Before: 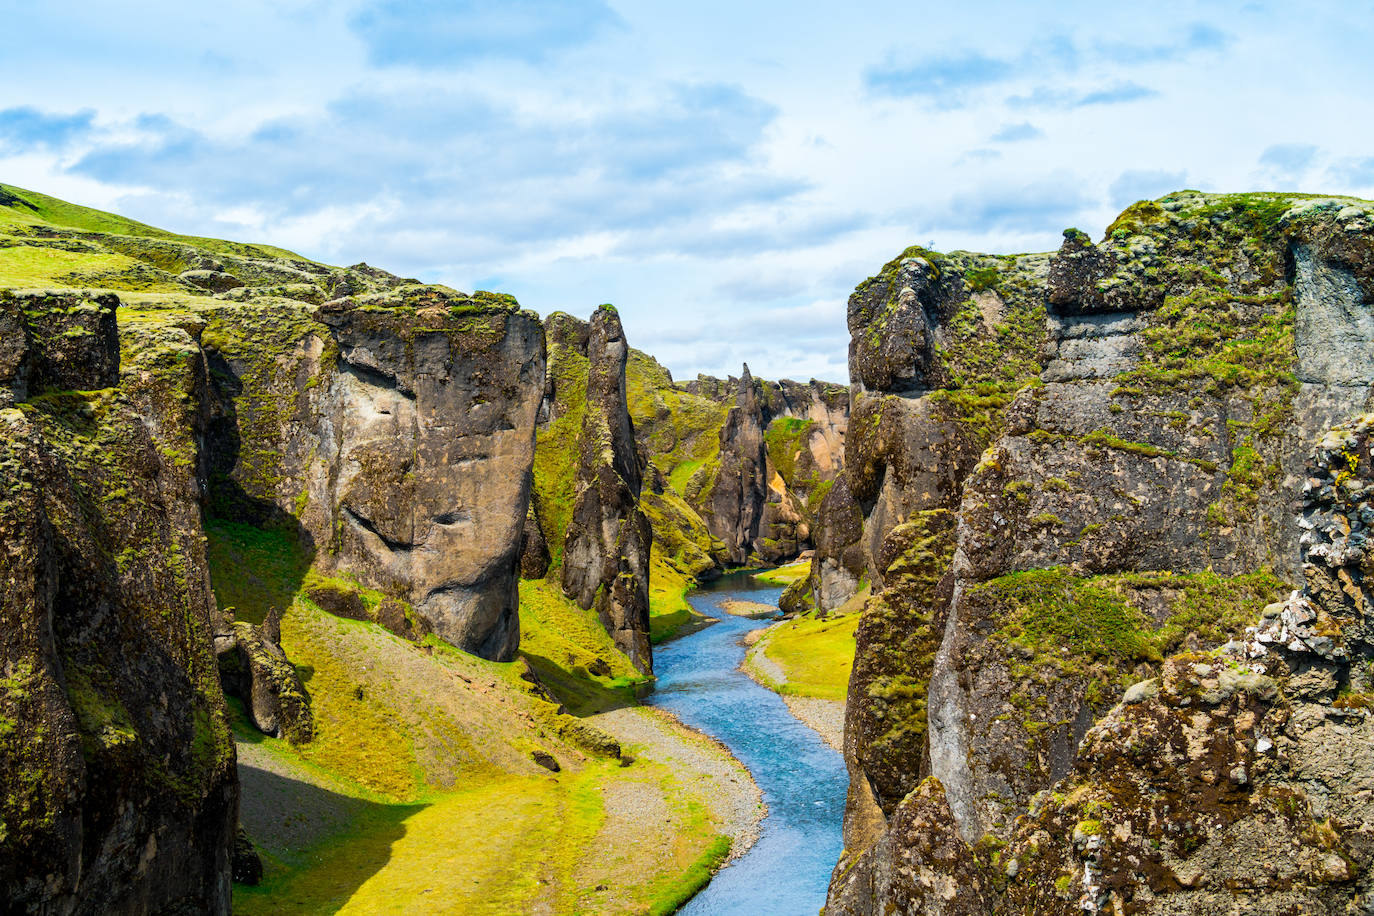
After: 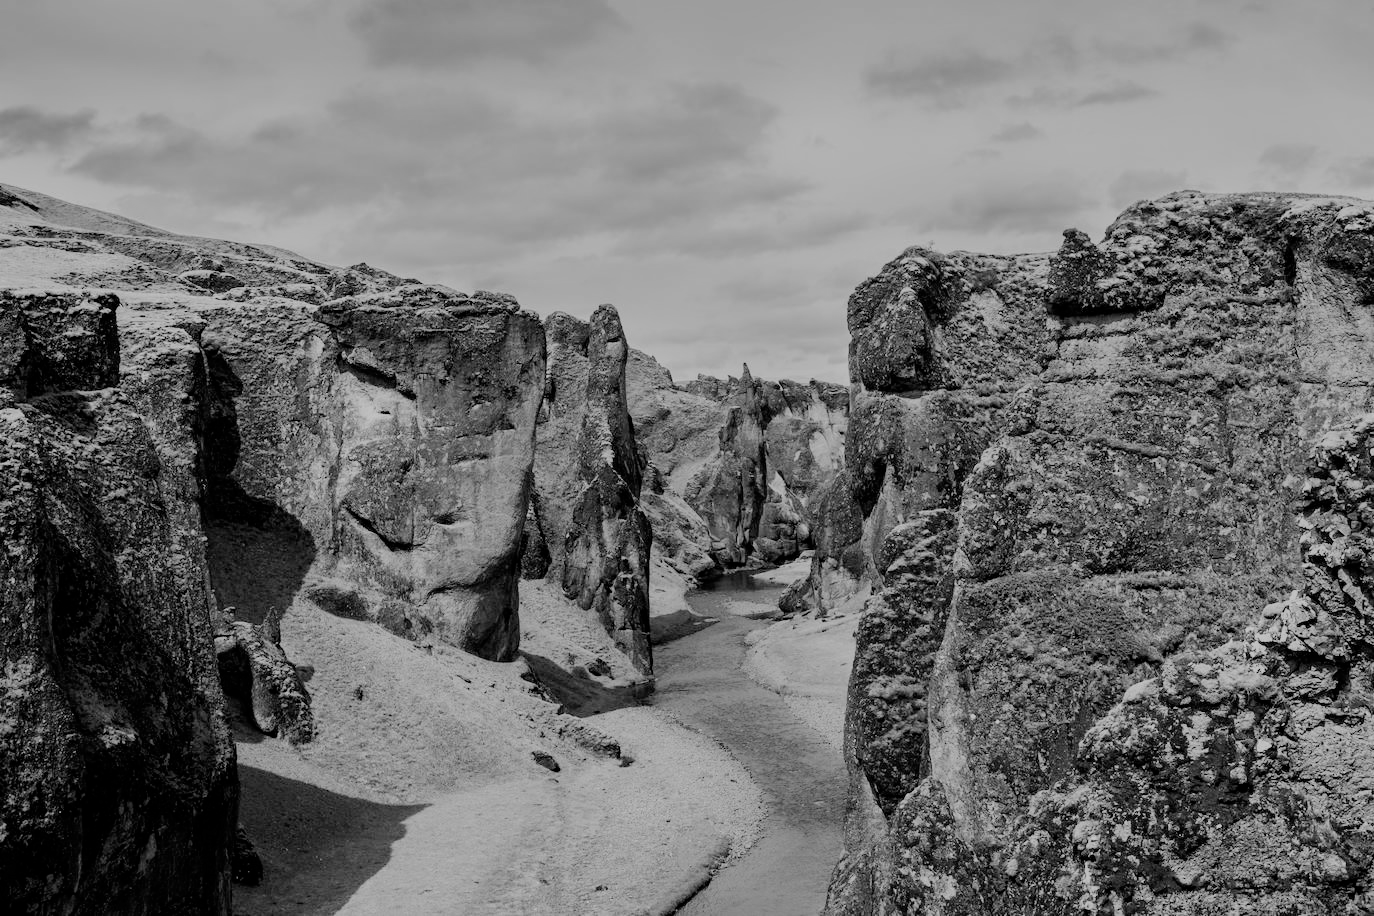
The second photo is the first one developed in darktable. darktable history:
monochrome: a 26.22, b 42.67, size 0.8
filmic rgb: black relative exposure -7.15 EV, white relative exposure 5.36 EV, hardness 3.02, color science v6 (2022)
